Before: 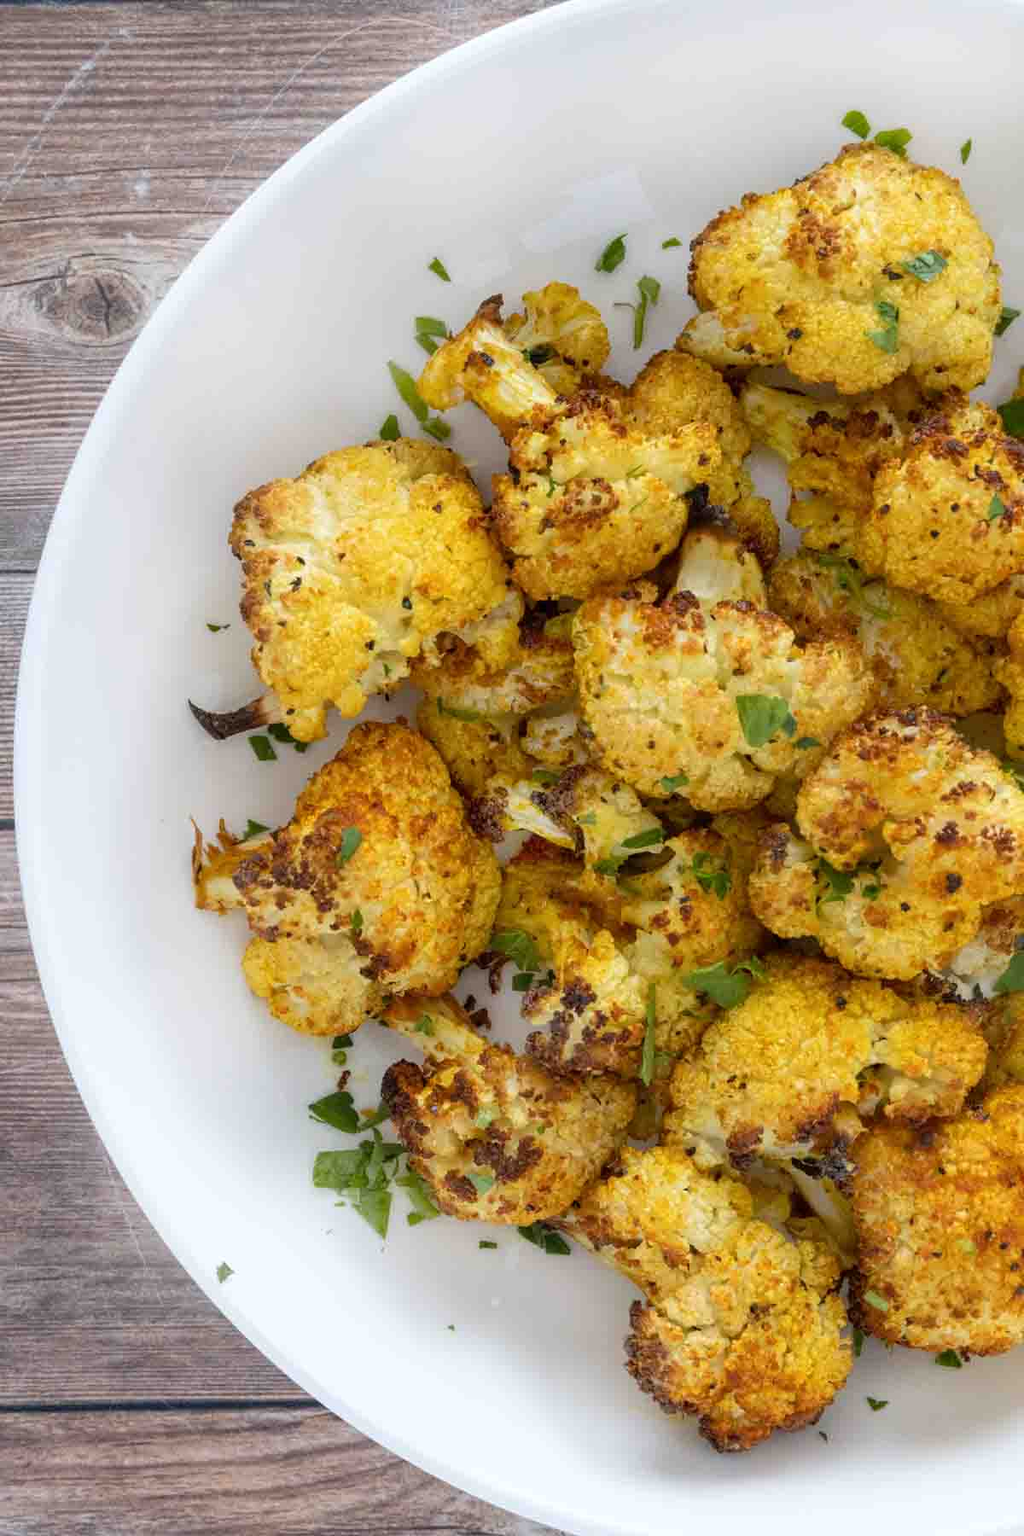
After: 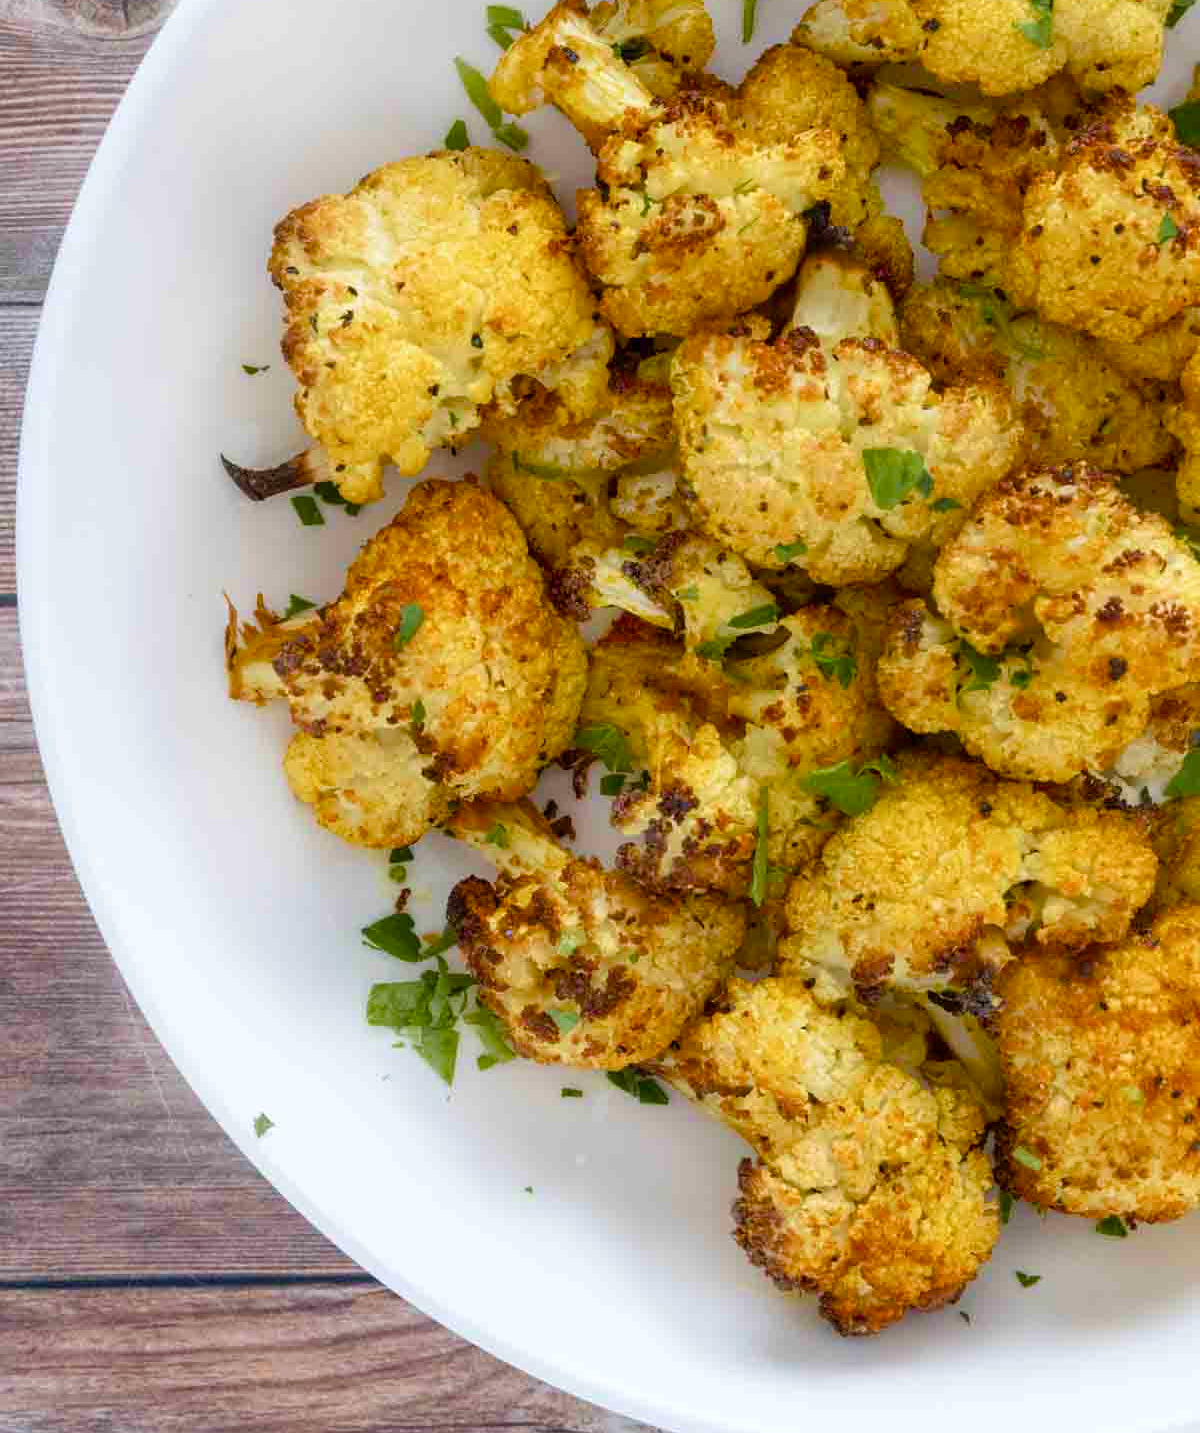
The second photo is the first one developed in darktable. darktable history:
crop and rotate: top 20.357%
color balance rgb: linear chroma grading › global chroma 14.835%, perceptual saturation grading › global saturation 0.703%, perceptual saturation grading › highlights -18.852%, perceptual saturation grading › mid-tones 6.905%, perceptual saturation grading › shadows 27.247%
velvia: on, module defaults
